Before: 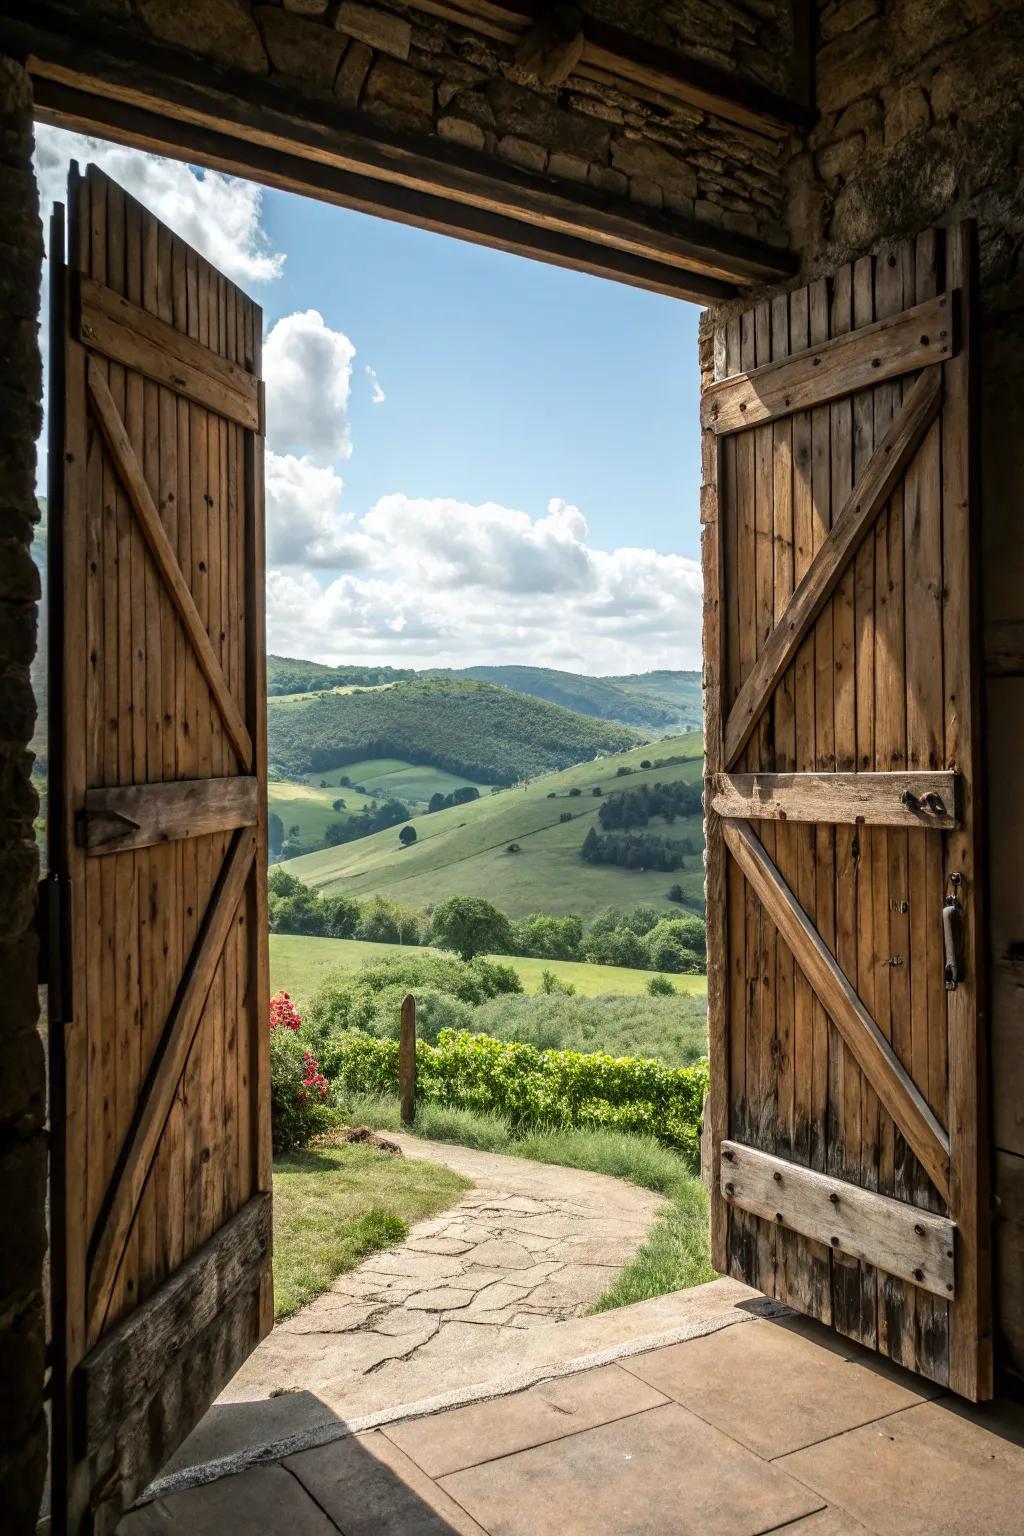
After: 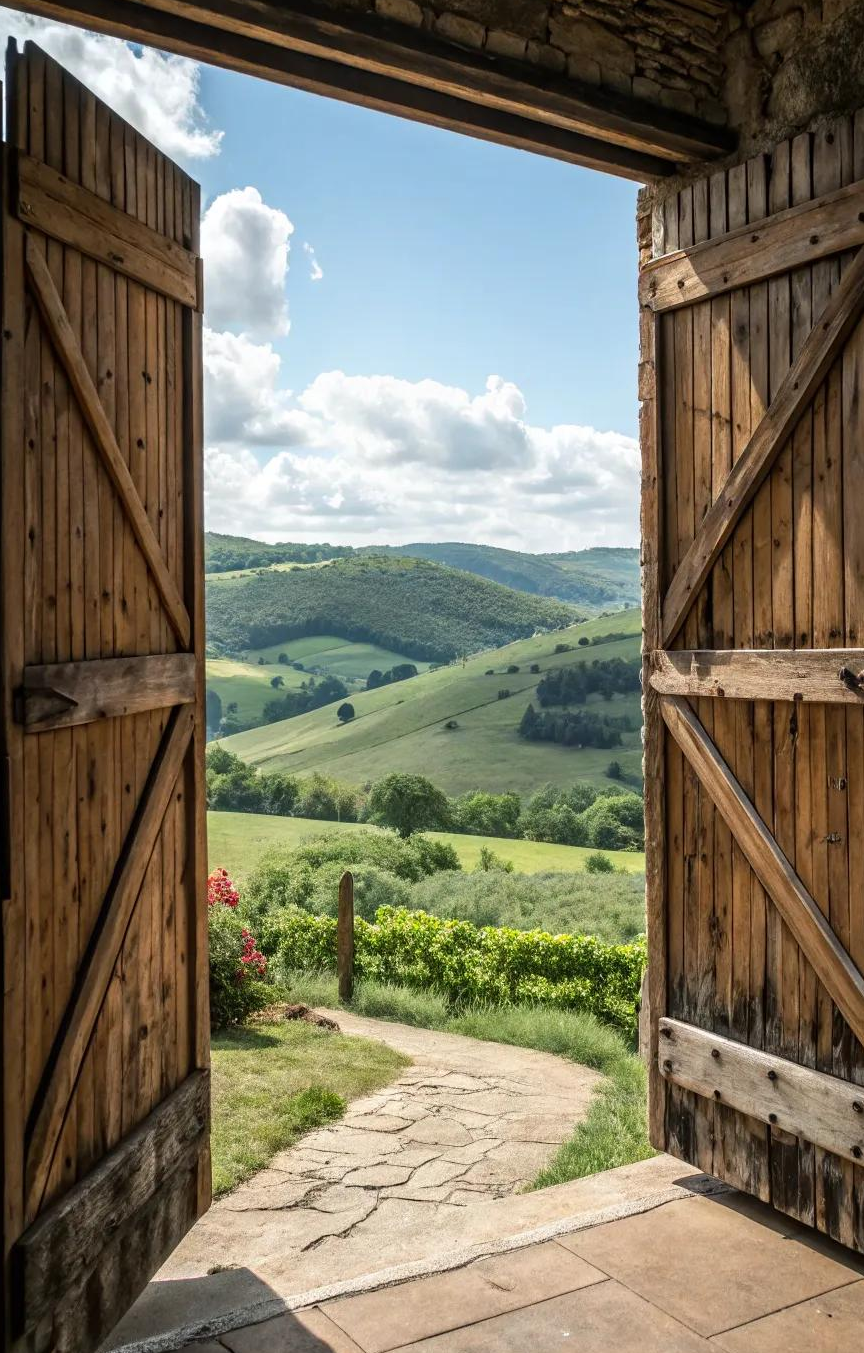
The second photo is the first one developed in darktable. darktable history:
crop: left 6.069%, top 8.049%, right 9.531%, bottom 3.863%
